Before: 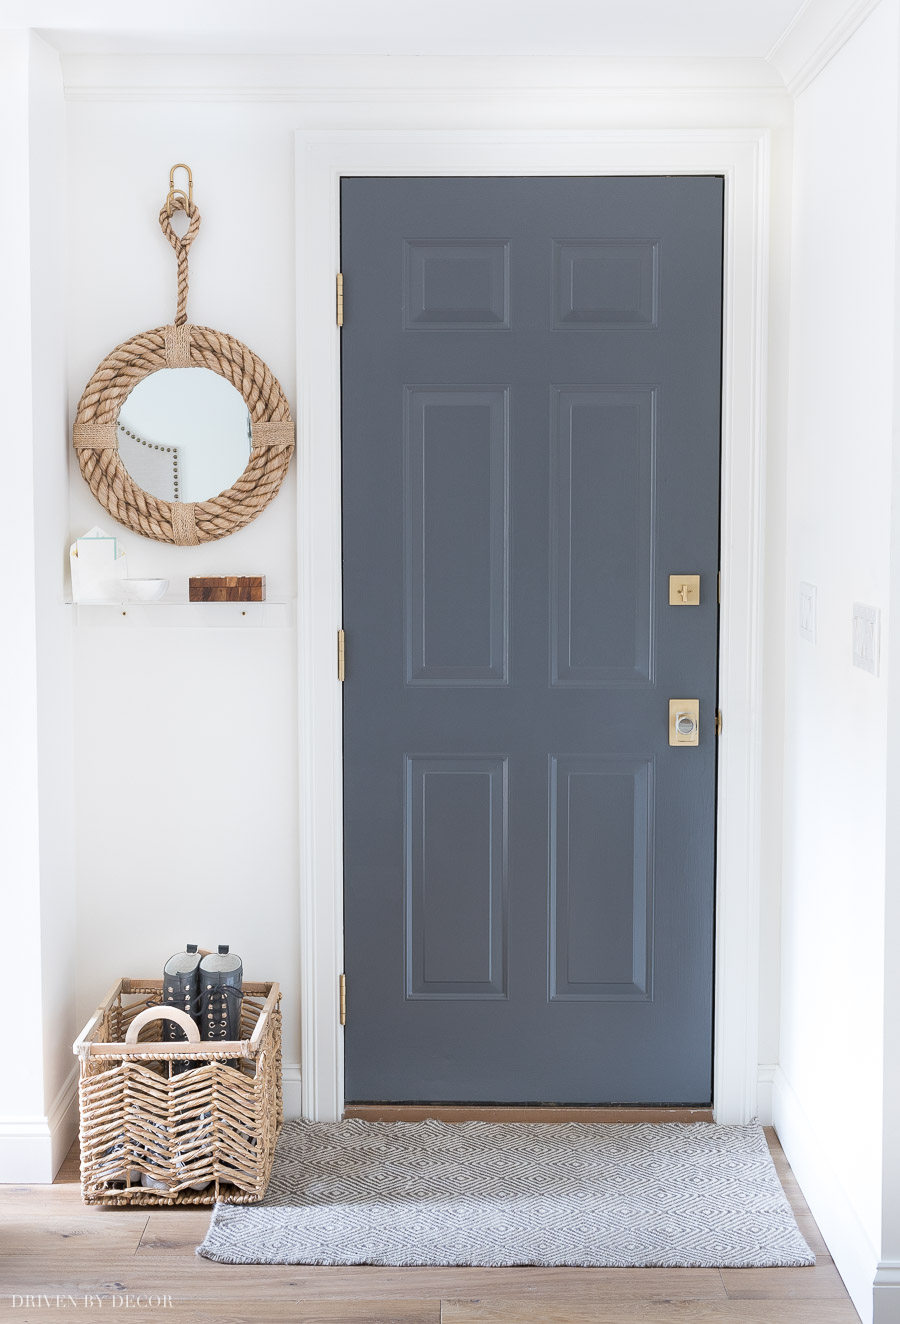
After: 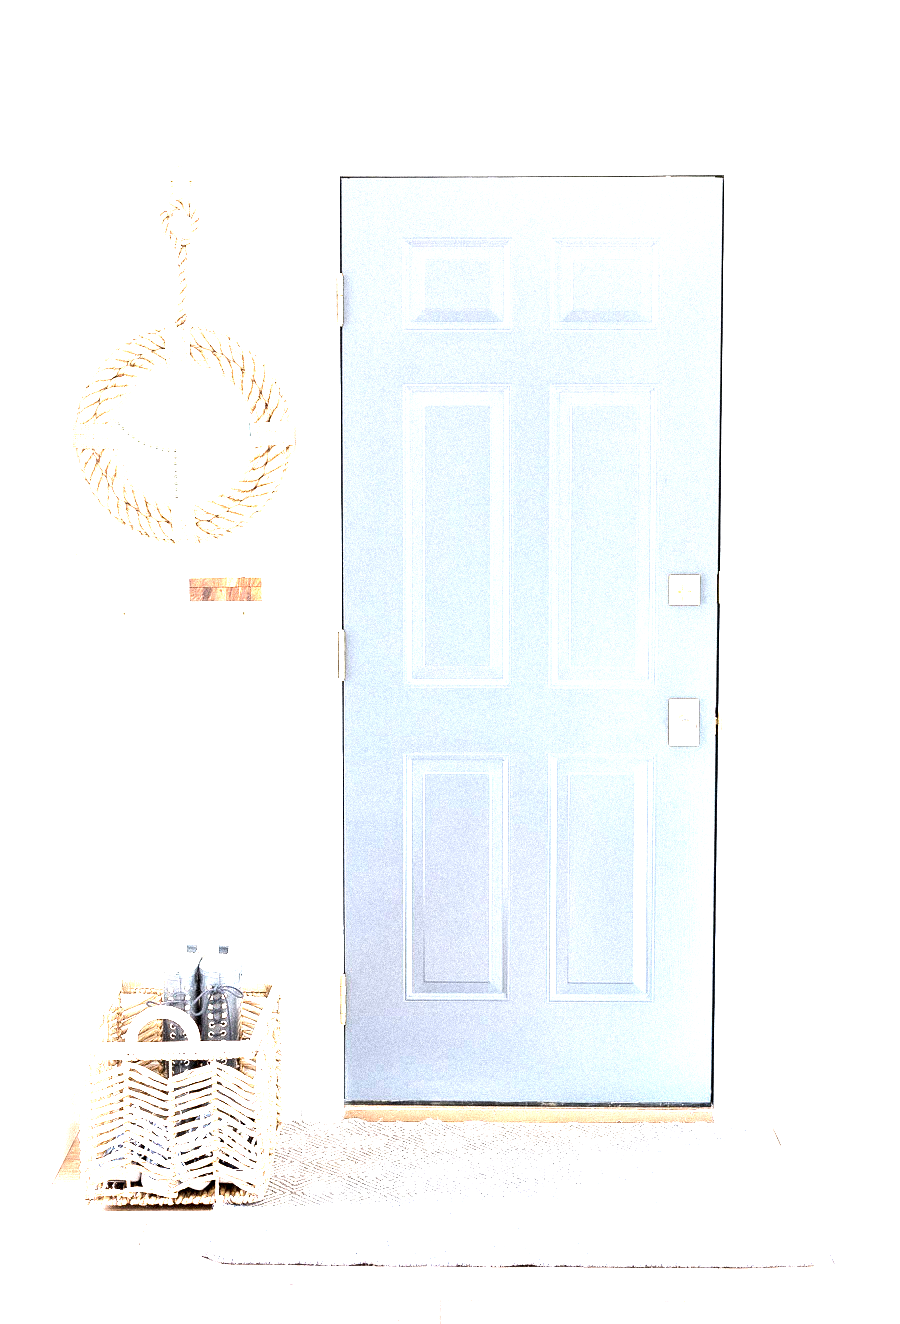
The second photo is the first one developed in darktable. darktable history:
grain: strength 35%, mid-tones bias 0%
tone equalizer: -8 EV -1.08 EV, -7 EV -1.01 EV, -6 EV -0.867 EV, -5 EV -0.578 EV, -3 EV 0.578 EV, -2 EV 0.867 EV, -1 EV 1.01 EV, +0 EV 1.08 EV, edges refinement/feathering 500, mask exposure compensation -1.57 EV, preserve details no
exposure: black level correction 0.005, exposure 2.084 EV, compensate highlight preservation false
